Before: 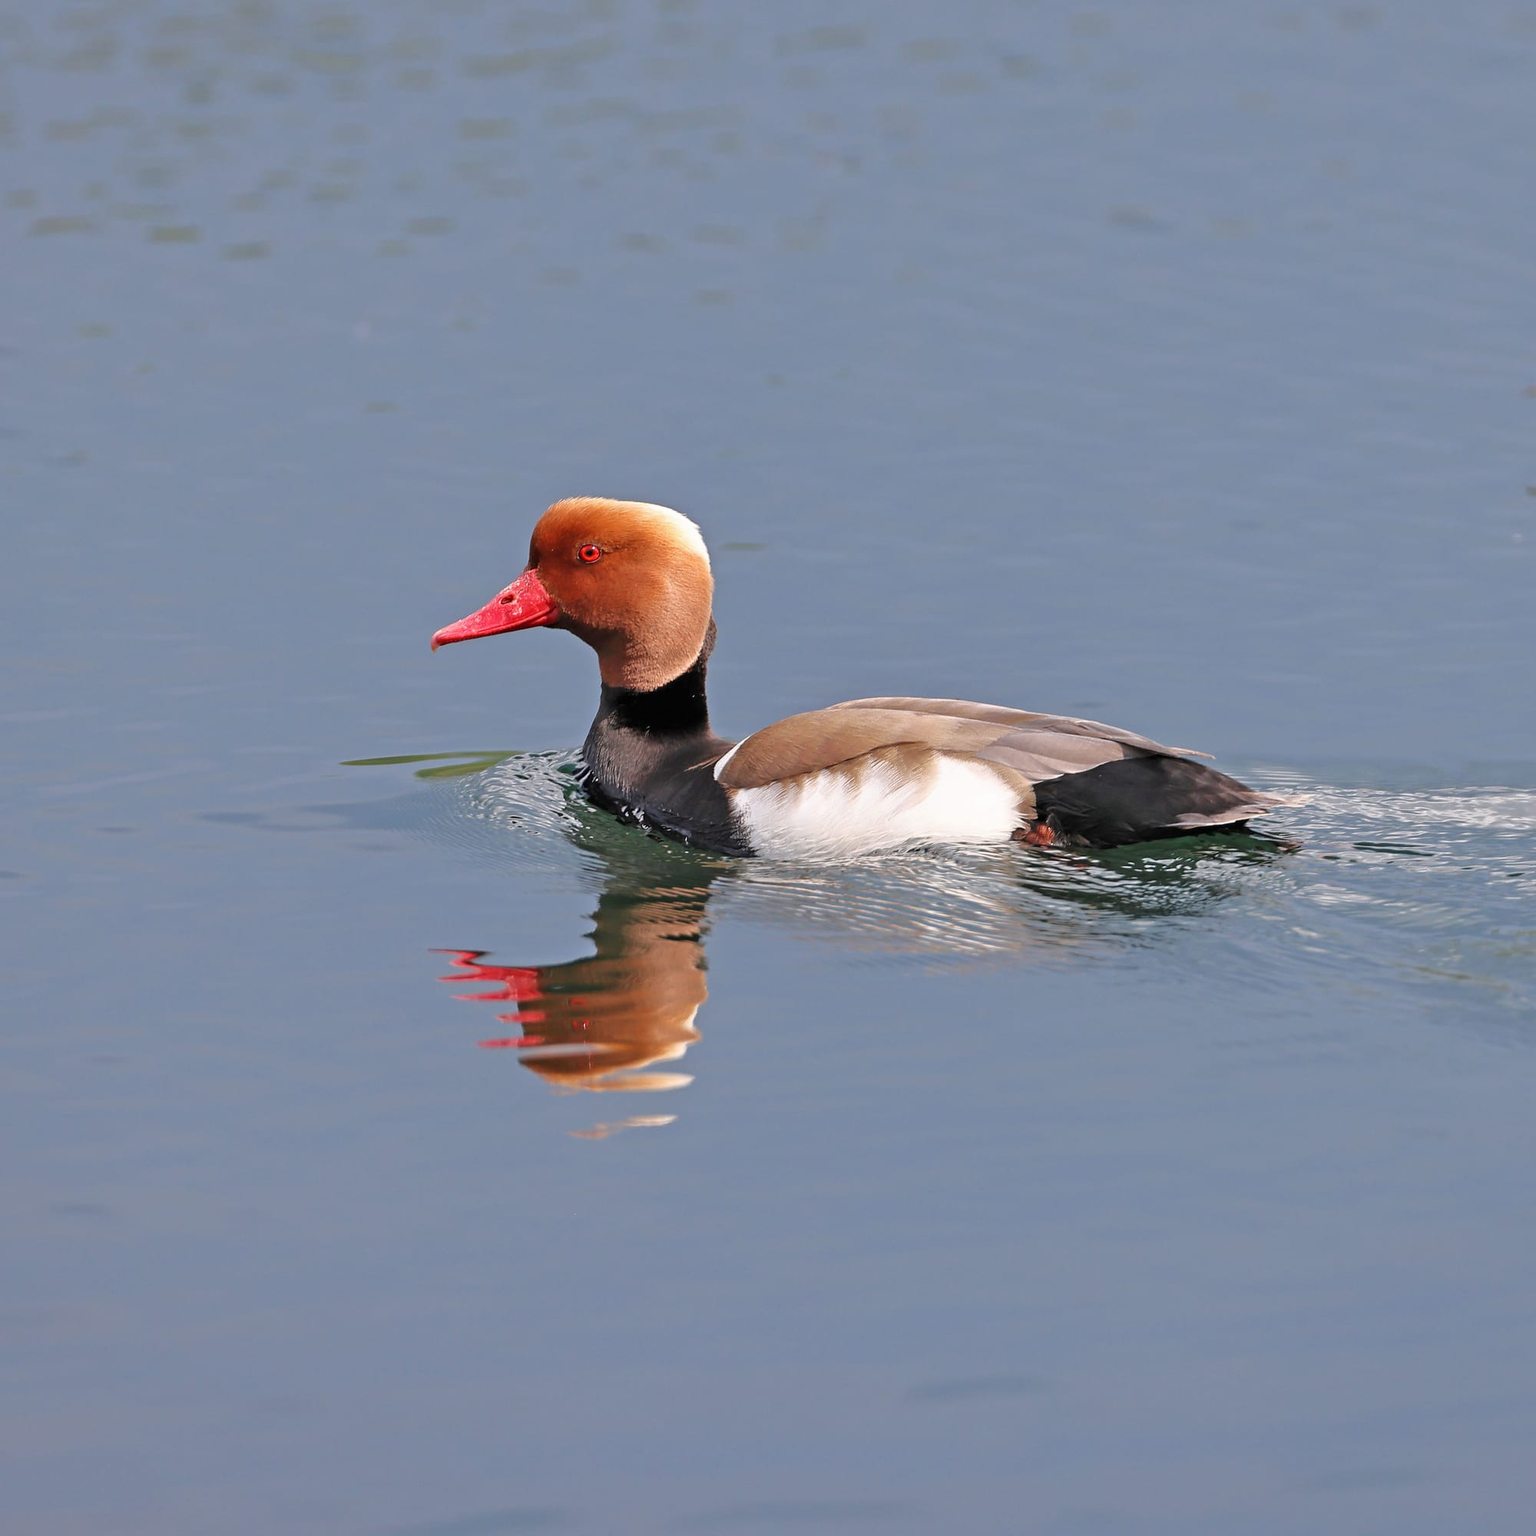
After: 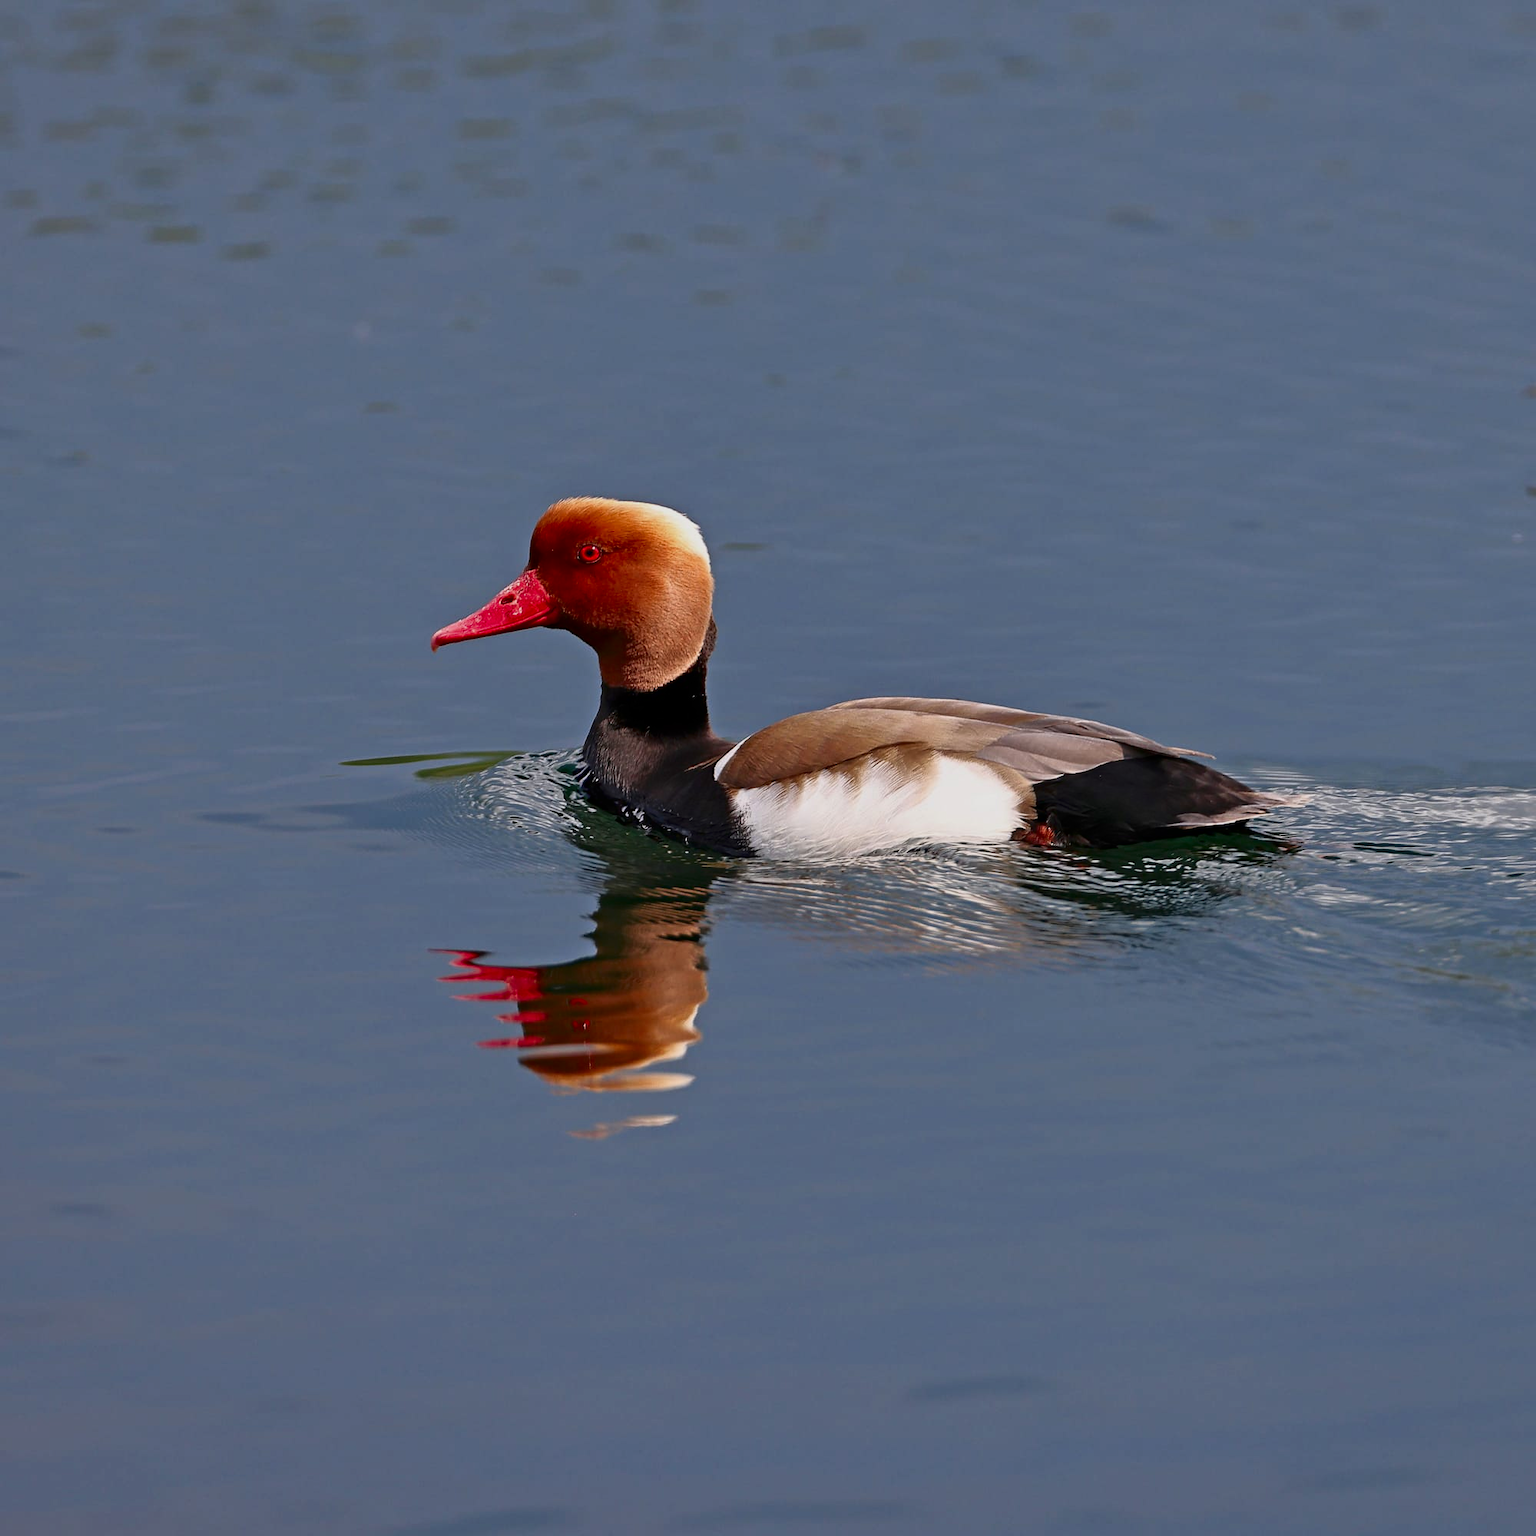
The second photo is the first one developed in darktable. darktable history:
contrast brightness saturation: contrast 0.21, brightness -0.11, saturation 0.21
exposure: exposure -0.462 EV, compensate highlight preservation false
